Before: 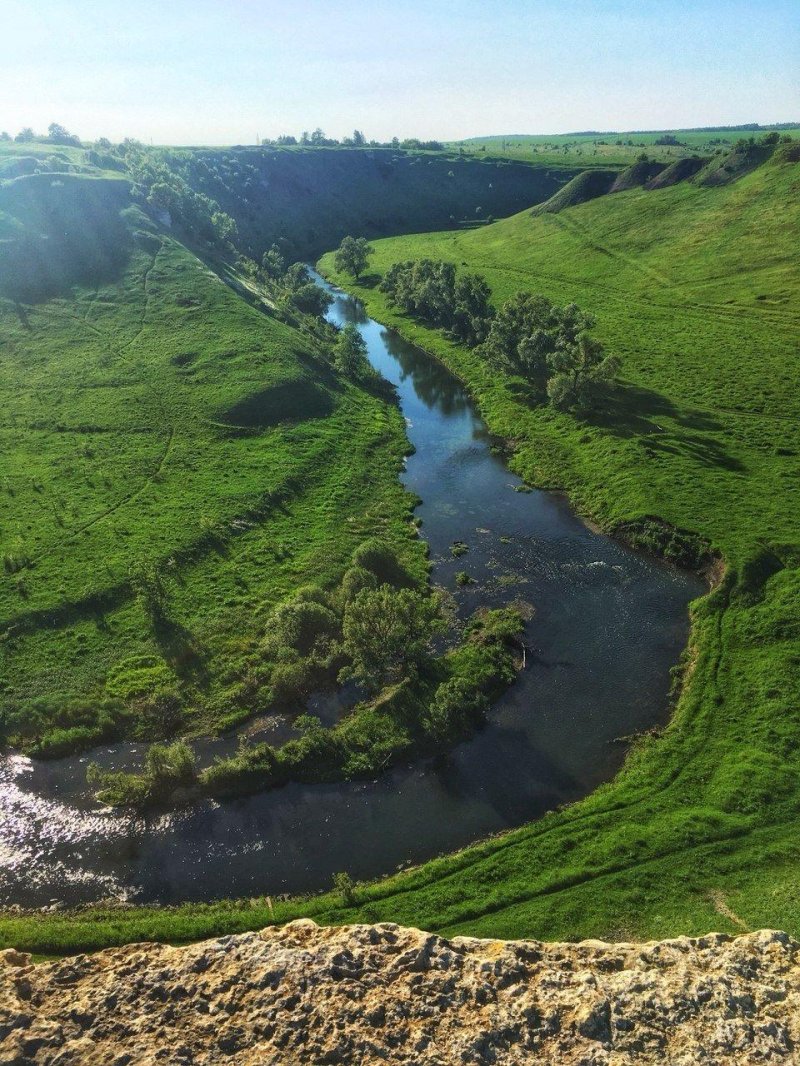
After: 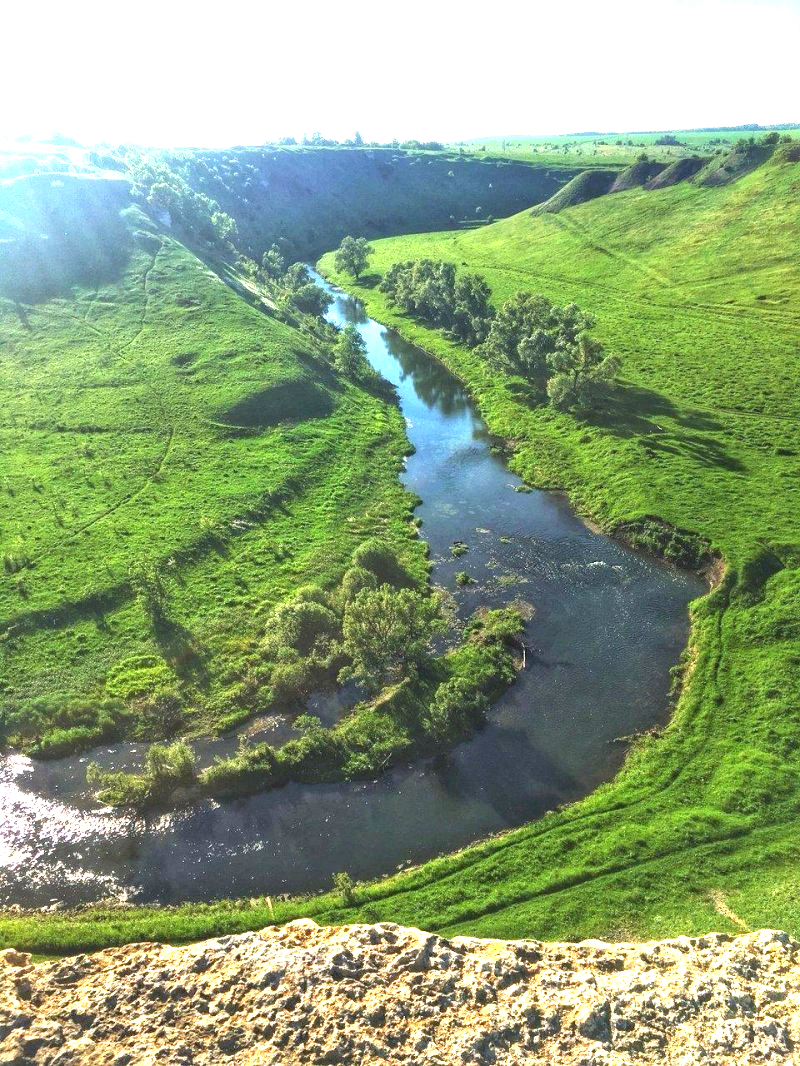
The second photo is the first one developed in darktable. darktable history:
exposure: black level correction 0, exposure 1.504 EV, compensate highlight preservation false
